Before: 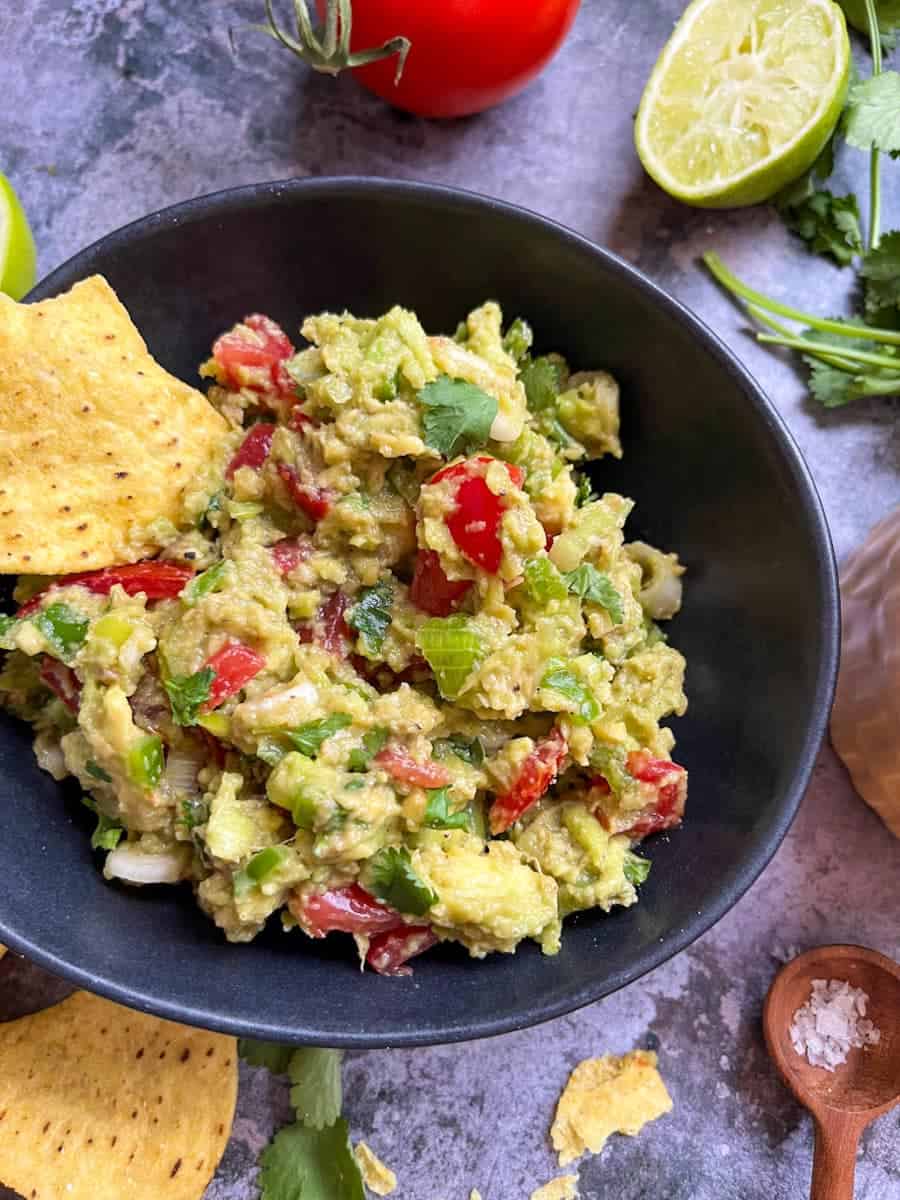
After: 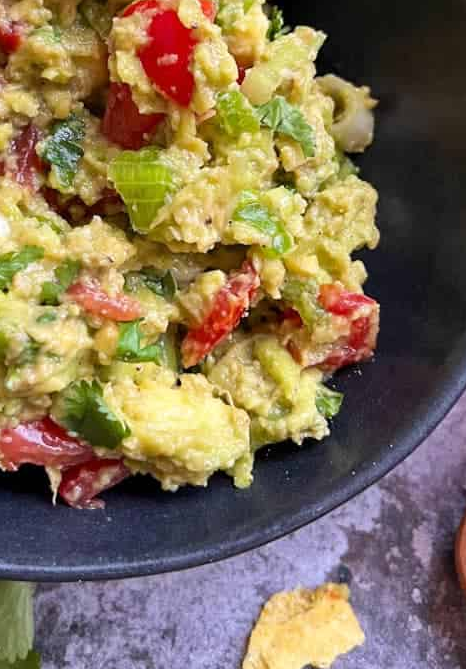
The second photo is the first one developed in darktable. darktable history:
crop: left 34.243%, top 38.972%, right 13.9%, bottom 5.209%
